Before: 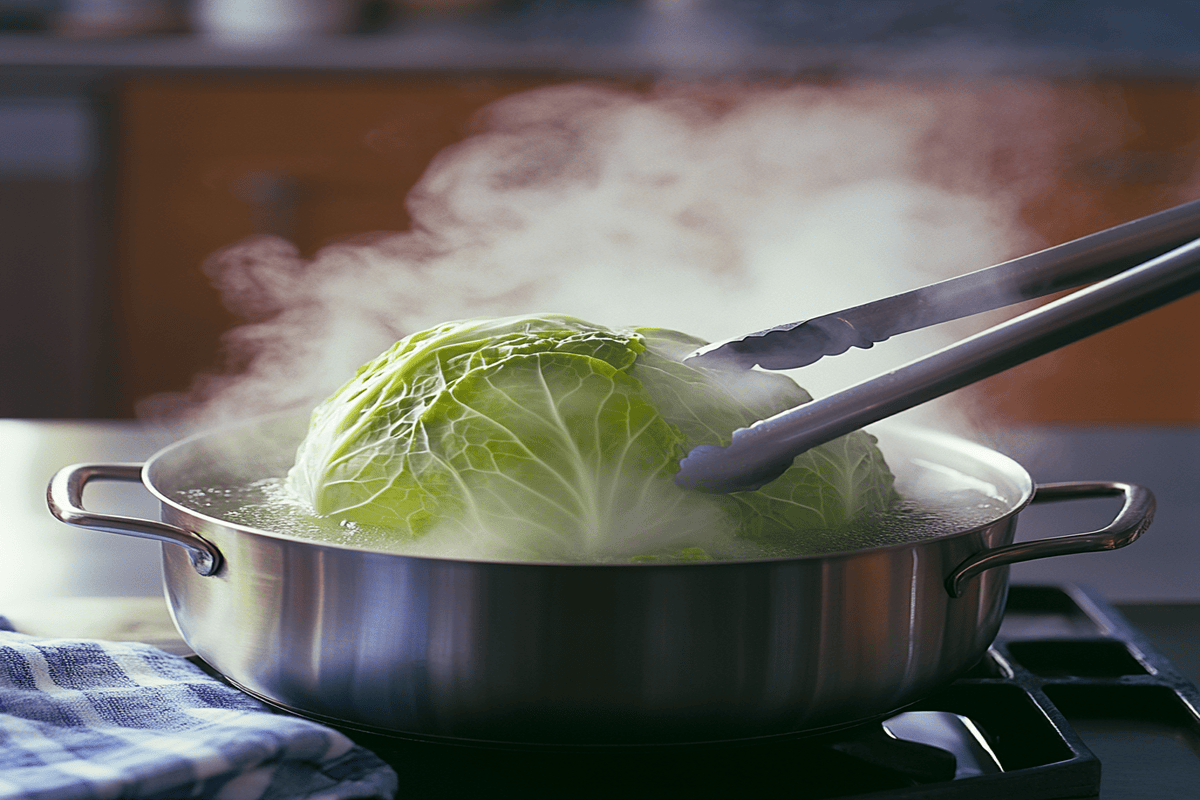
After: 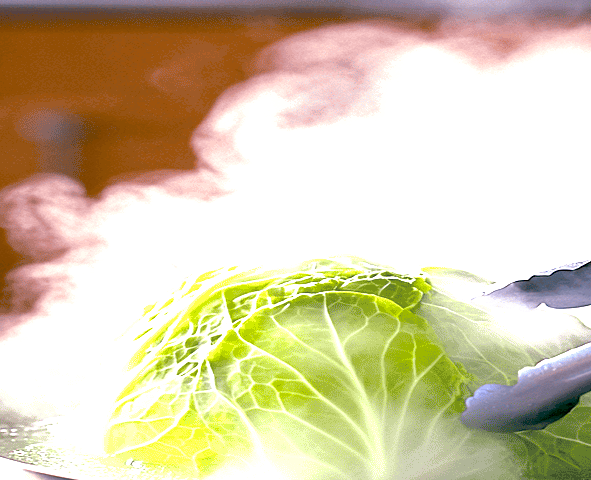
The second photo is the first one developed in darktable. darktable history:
white balance: emerald 1
exposure: black level correction 0.016, exposure 1.774 EV, compensate highlight preservation false
crop: left 17.835%, top 7.675%, right 32.881%, bottom 32.213%
